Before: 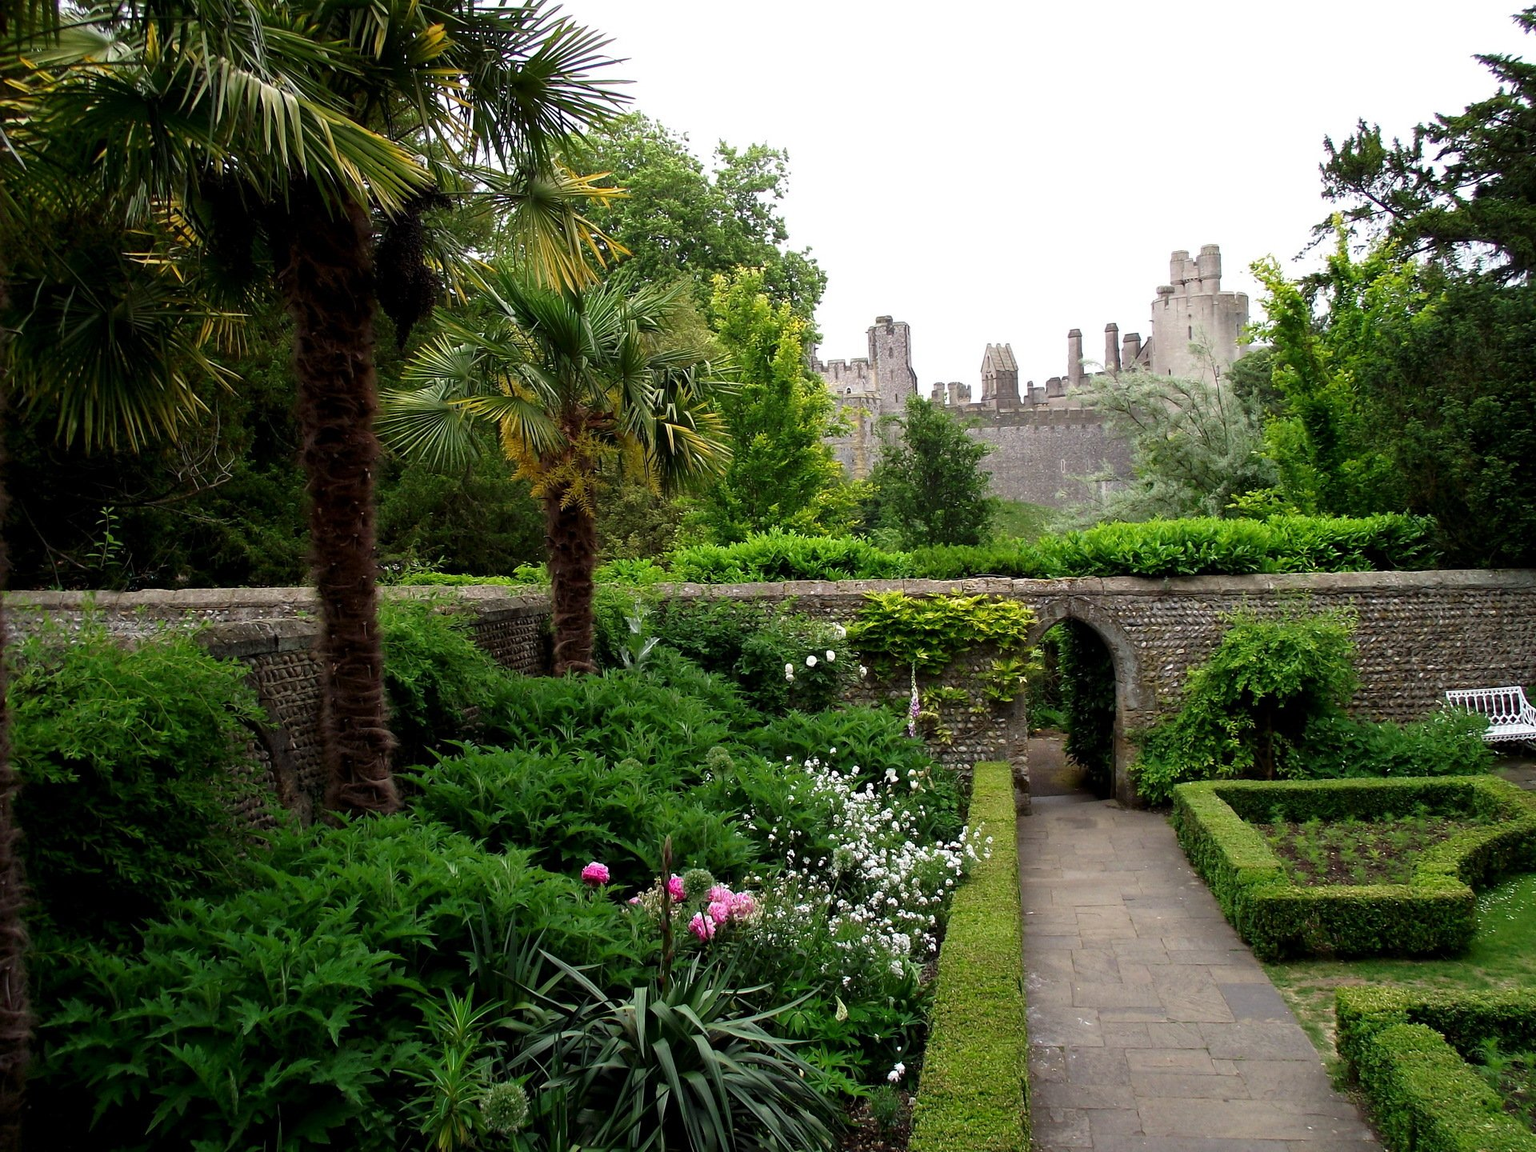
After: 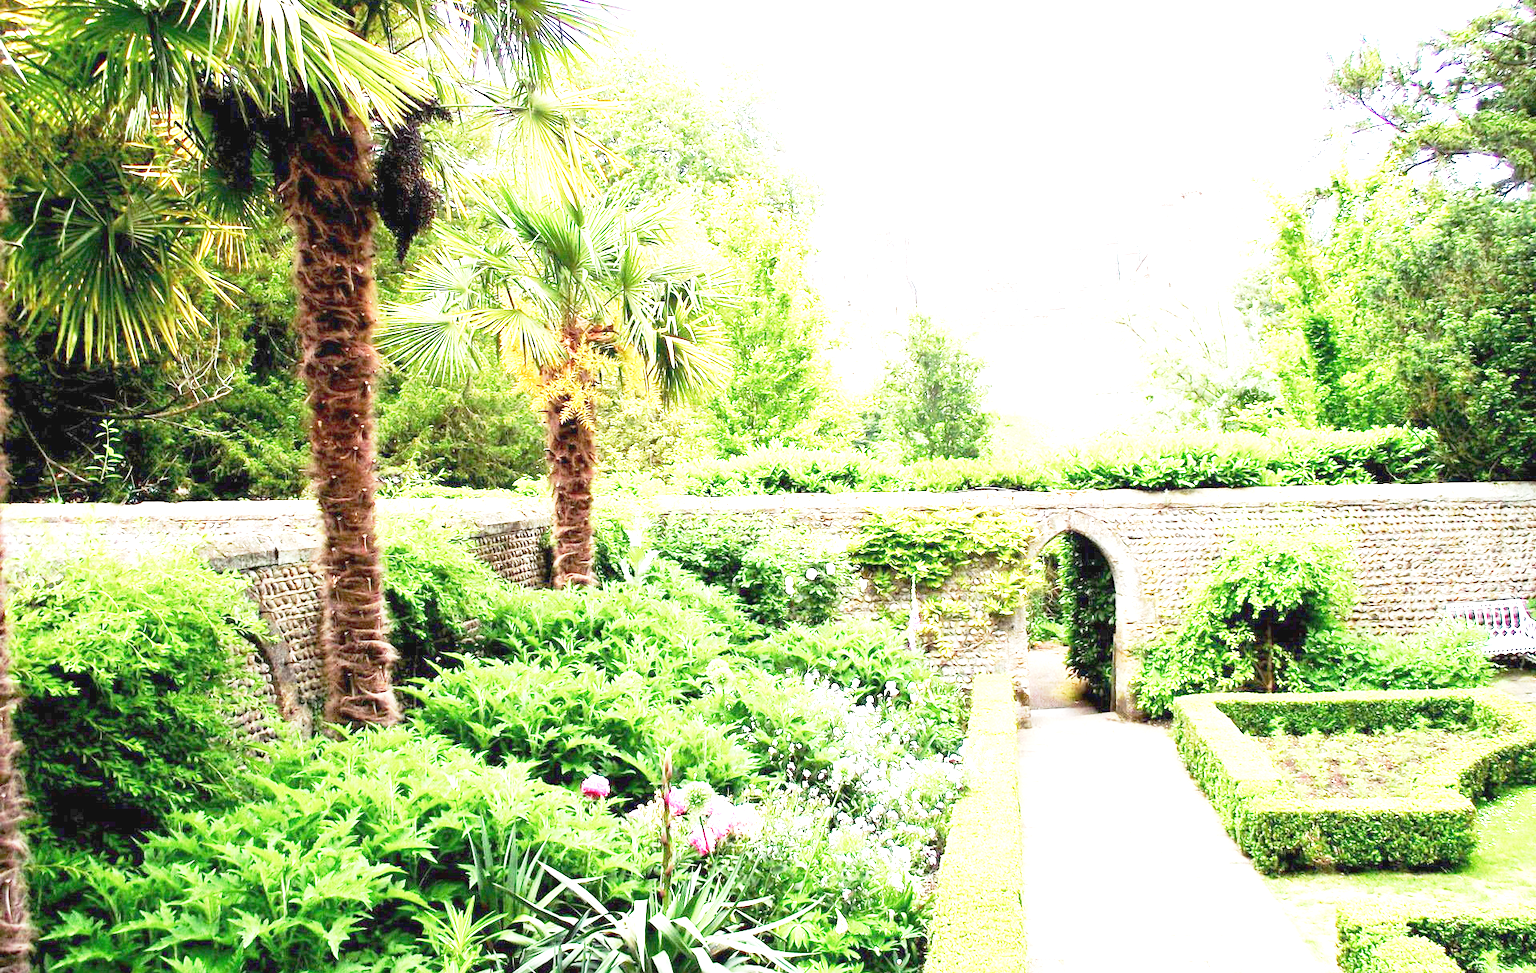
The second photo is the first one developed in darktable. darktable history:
base curve: curves: ch0 [(0, 0) (0.088, 0.125) (0.176, 0.251) (0.354, 0.501) (0.613, 0.749) (1, 0.877)], preserve colors none
crop: top 7.597%, bottom 7.87%
exposure: black level correction 0, exposure 4.054 EV, compensate highlight preservation false
